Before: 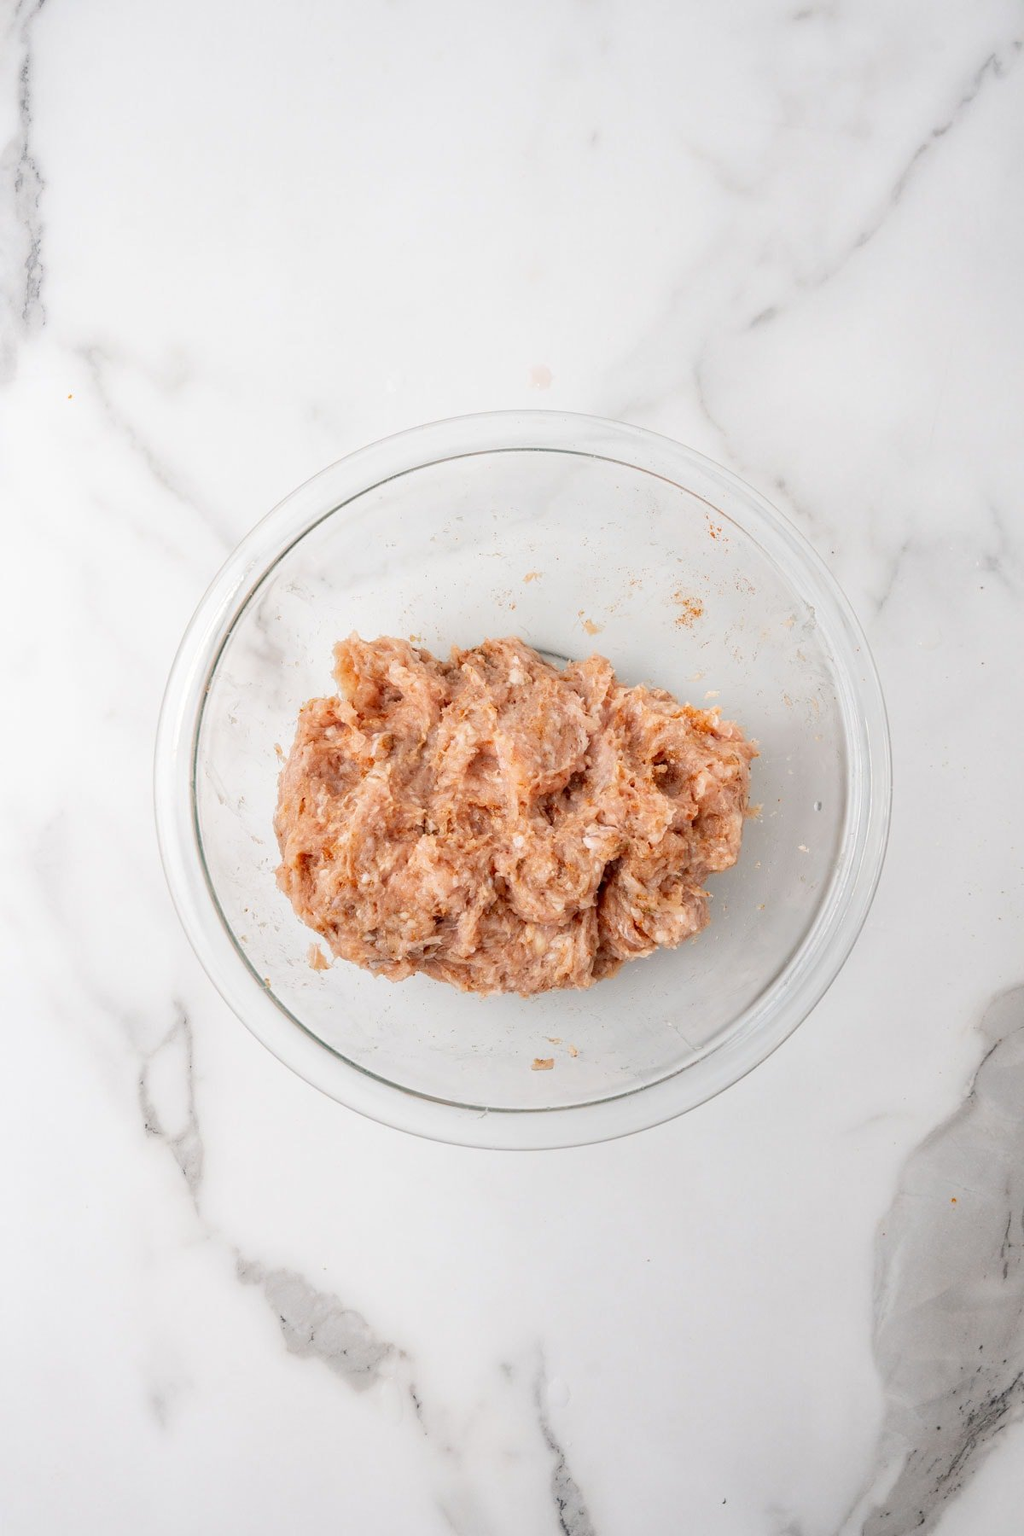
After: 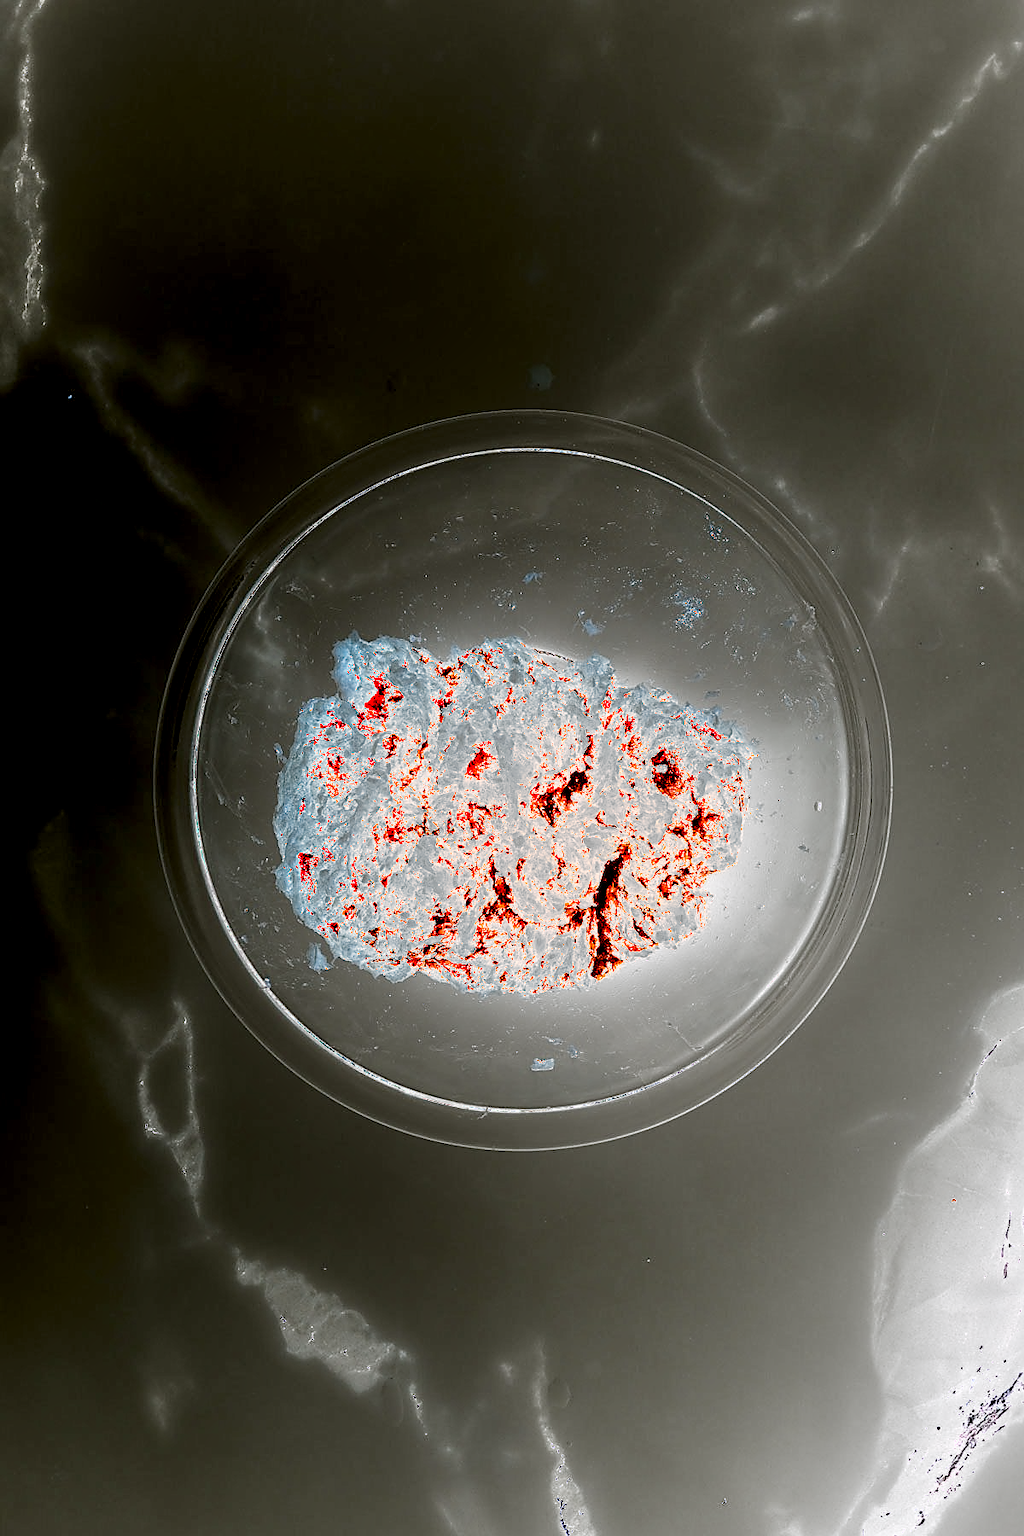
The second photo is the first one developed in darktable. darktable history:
color balance rgb: linear chroma grading › global chroma 14.716%, perceptual saturation grading › global saturation 19.642%, perceptual saturation grading › highlights -25.304%, perceptual saturation grading › shadows 49.384%, global vibrance 9.743%
shadows and highlights: soften with gaussian
exposure: exposure 2.273 EV, compensate exposure bias true, compensate highlight preservation false
color calibration: illuminant as shot in camera, x 0.358, y 0.373, temperature 4628.91 K, gamut compression 0.99
sharpen: radius 1.383, amount 1.233, threshold 0.685
